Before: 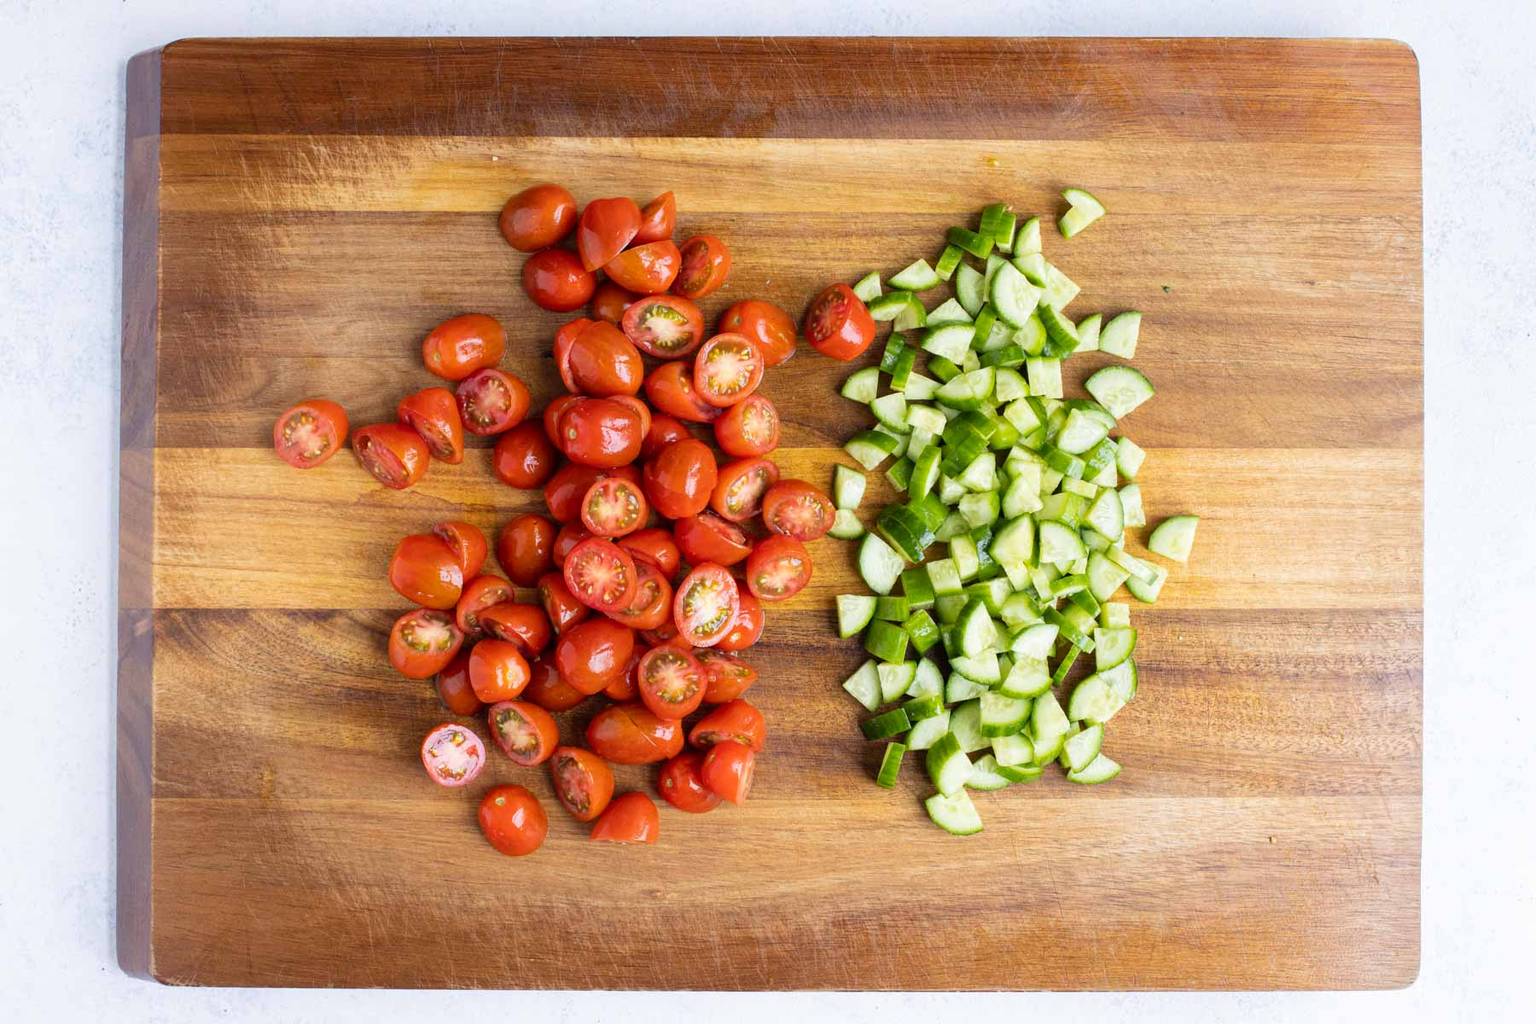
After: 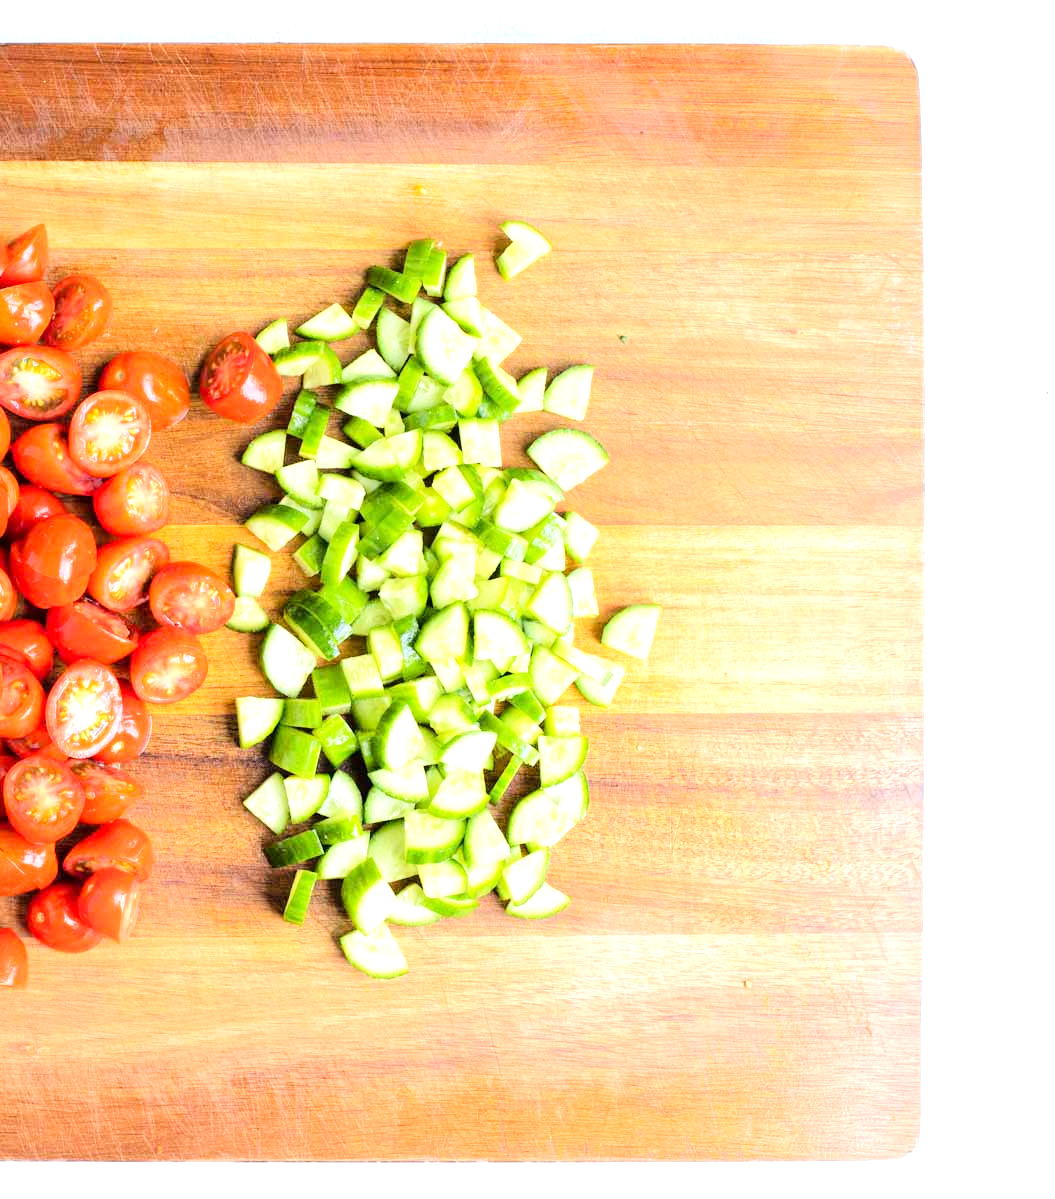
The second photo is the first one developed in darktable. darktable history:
exposure: black level correction 0.001, exposure 0.499 EV, compensate exposure bias true, compensate highlight preservation false
crop: left 41.361%
tone equalizer: -7 EV 0.15 EV, -6 EV 0.569 EV, -5 EV 1.12 EV, -4 EV 1.3 EV, -3 EV 1.13 EV, -2 EV 0.6 EV, -1 EV 0.163 EV, edges refinement/feathering 500, mask exposure compensation -1.57 EV, preserve details no
